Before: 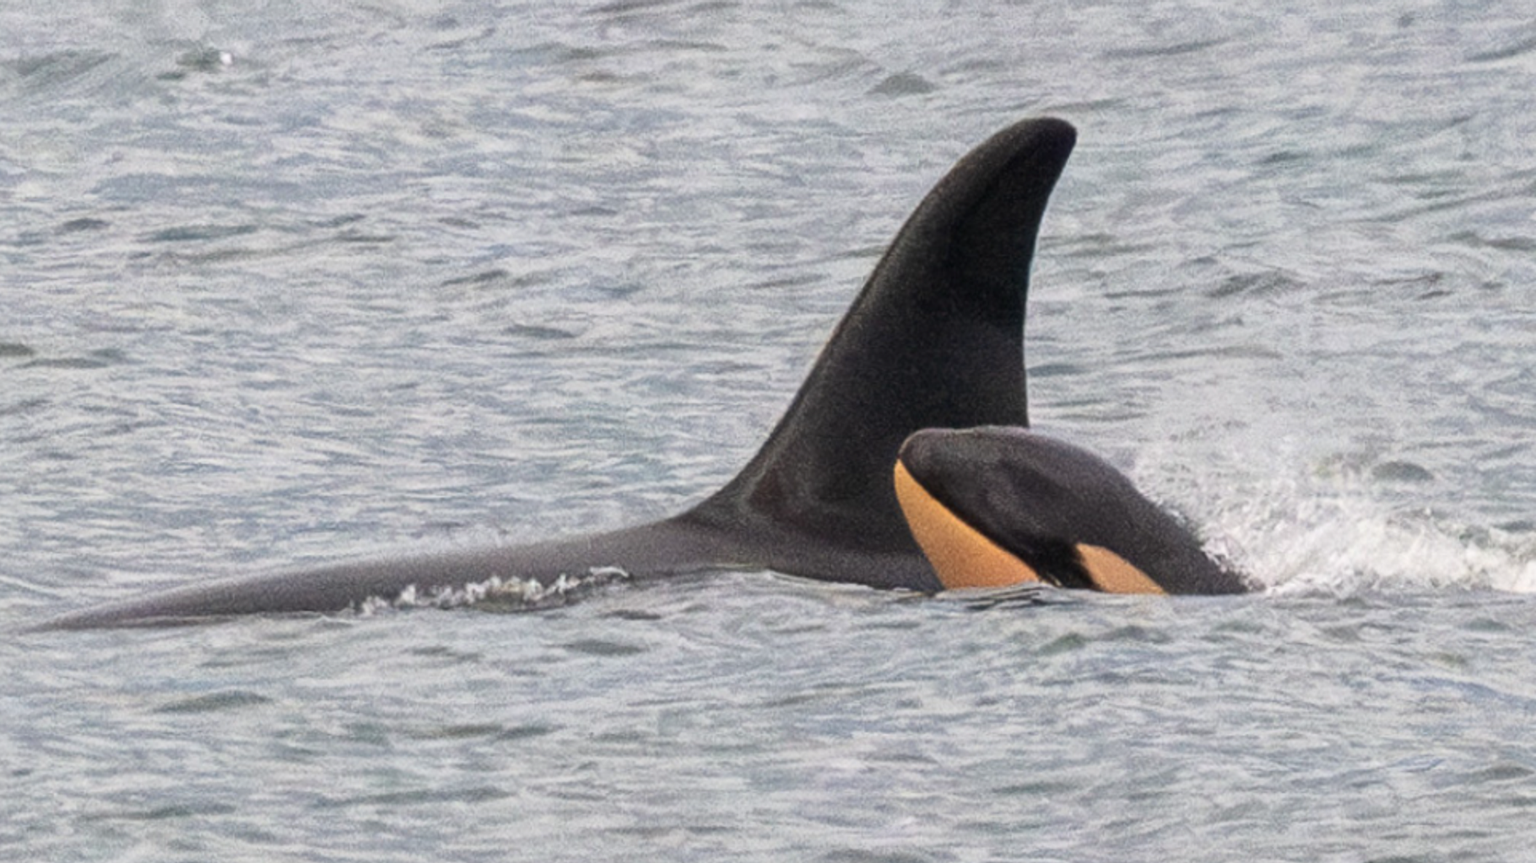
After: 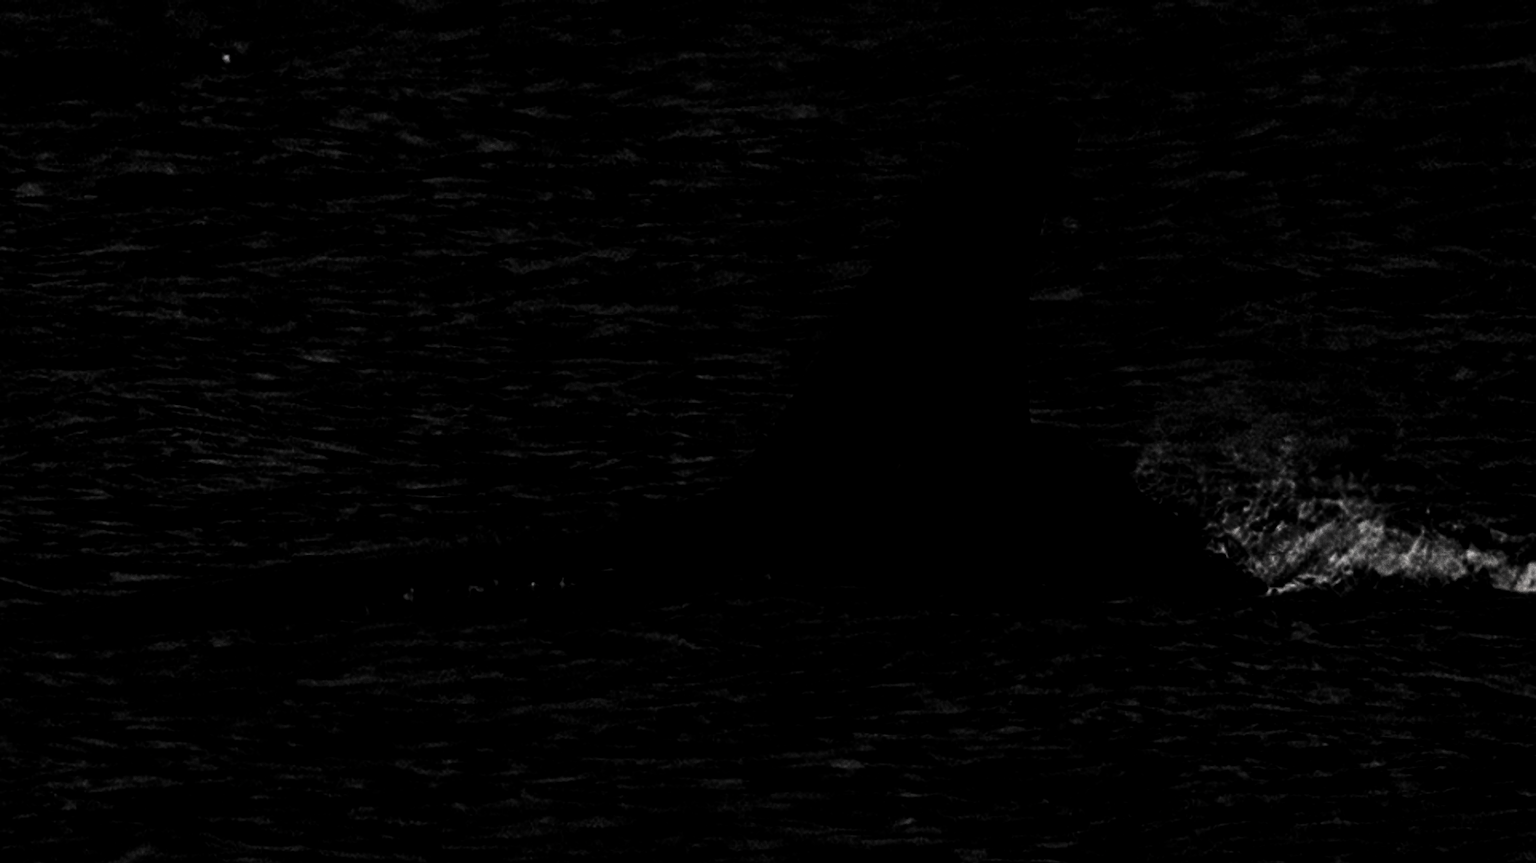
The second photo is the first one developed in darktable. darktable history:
local contrast: on, module defaults
levels: levels [0.721, 0.937, 0.997]
grain: coarseness 0.47 ISO
